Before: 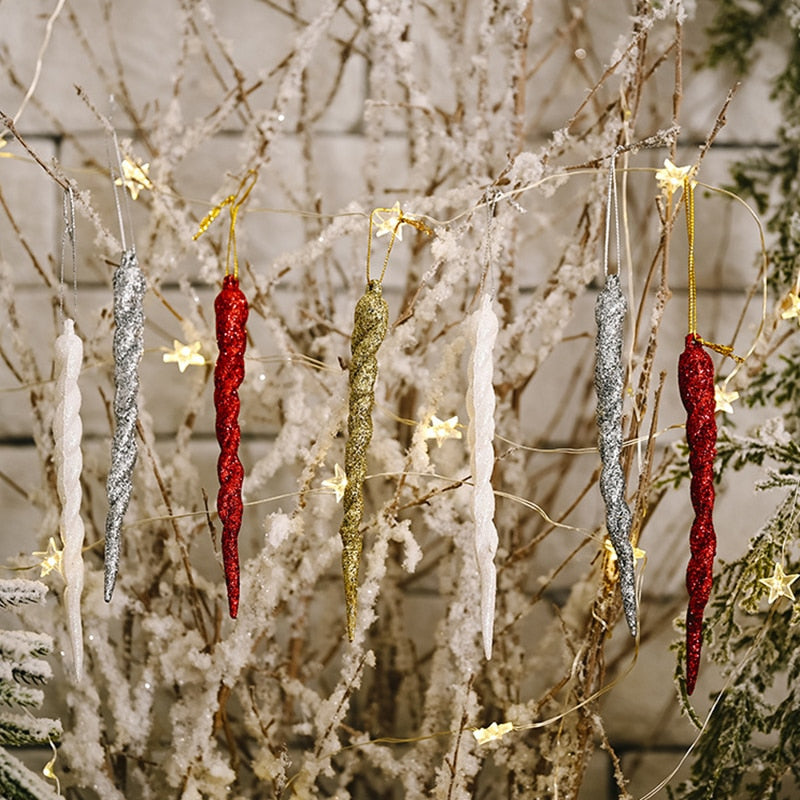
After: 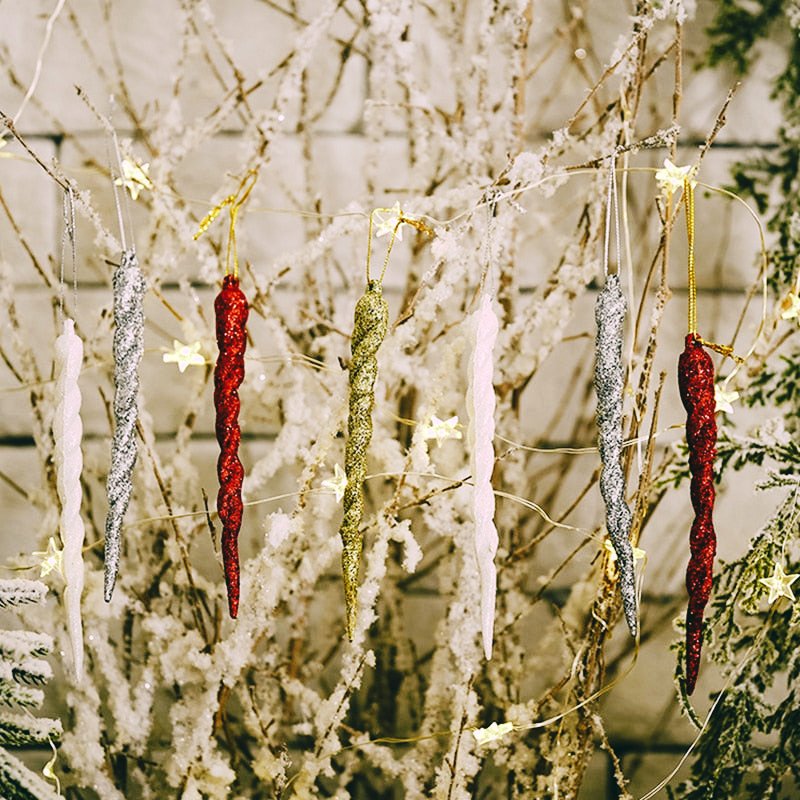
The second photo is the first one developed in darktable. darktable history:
tone curve: curves: ch0 [(0, 0) (0.003, 0.042) (0.011, 0.043) (0.025, 0.047) (0.044, 0.059) (0.069, 0.07) (0.1, 0.085) (0.136, 0.107) (0.177, 0.139) (0.224, 0.185) (0.277, 0.258) (0.335, 0.34) (0.399, 0.434) (0.468, 0.526) (0.543, 0.623) (0.623, 0.709) (0.709, 0.794) (0.801, 0.866) (0.898, 0.919) (1, 1)], preserve colors none
color look up table: target L [101.83, 98.42, 91.95, 85.73, 75.63, 70.49, 70.93, 70.28, 52.98, 50.78, 25.52, 201.25, 84.61, 80.57, 70.53, 60.46, 57.16, 61.27, 55.58, 49.46, 47.46, 43.63, 30.27, 24.55, 23.4, 9.722, 96.53, 76.55, 75.72, 63.94, 64.26, 58.74, 53.73, 48.64, 56.46, 38.37, 34.04, 34.18, 17.13, 18.76, 14.32, 92.32, 89.39, 69.79, 63.56, 66.14, 42.12, 32.62, 12.25], target a [-2.765, -26.35, -29.57, -18.59, -18.45, -1.486, -51.64, -24.48, -43.2, -21.07, -22.07, 0, 12.03, 4.698, 26.91, 39.76, 31.22, 6.415, 50.34, 68.12, 55.93, 24.29, 2.74, 29.41, -5.442, 13.09, 15.28, 9.616, 29.72, 24.97, 50.47, 63.94, 15.19, 5.965, 55.41, 51.42, 32.91, 45.98, 9.613, 24.72, 18.91, -26.34, -21.1, -1.169, -6.884, -27.02, -8.6, -12.74, -20.31], target b [14.68, 38.44, 16.85, 7.01, 21.95, 9.504, 40.33, 56.2, 32.87, 36.59, 14.37, -0.001, 23.11, 59.33, 47.77, 56.39, 18.74, 35.76, 41.97, 16.17, 50.05, 41.96, 2.315, 32.59, 23.11, 11.57, -7.29, -8.373, -2.279, -33.62, -7.483, -30.61, -58.19, -12.93, -50.29, -15.96, 2.116, -48.41, -30.53, -43.98, -17.83, -3.404, -18.68, -31.82, -11.45, 0.684, -31, -11.76, -6.171], num patches 49
